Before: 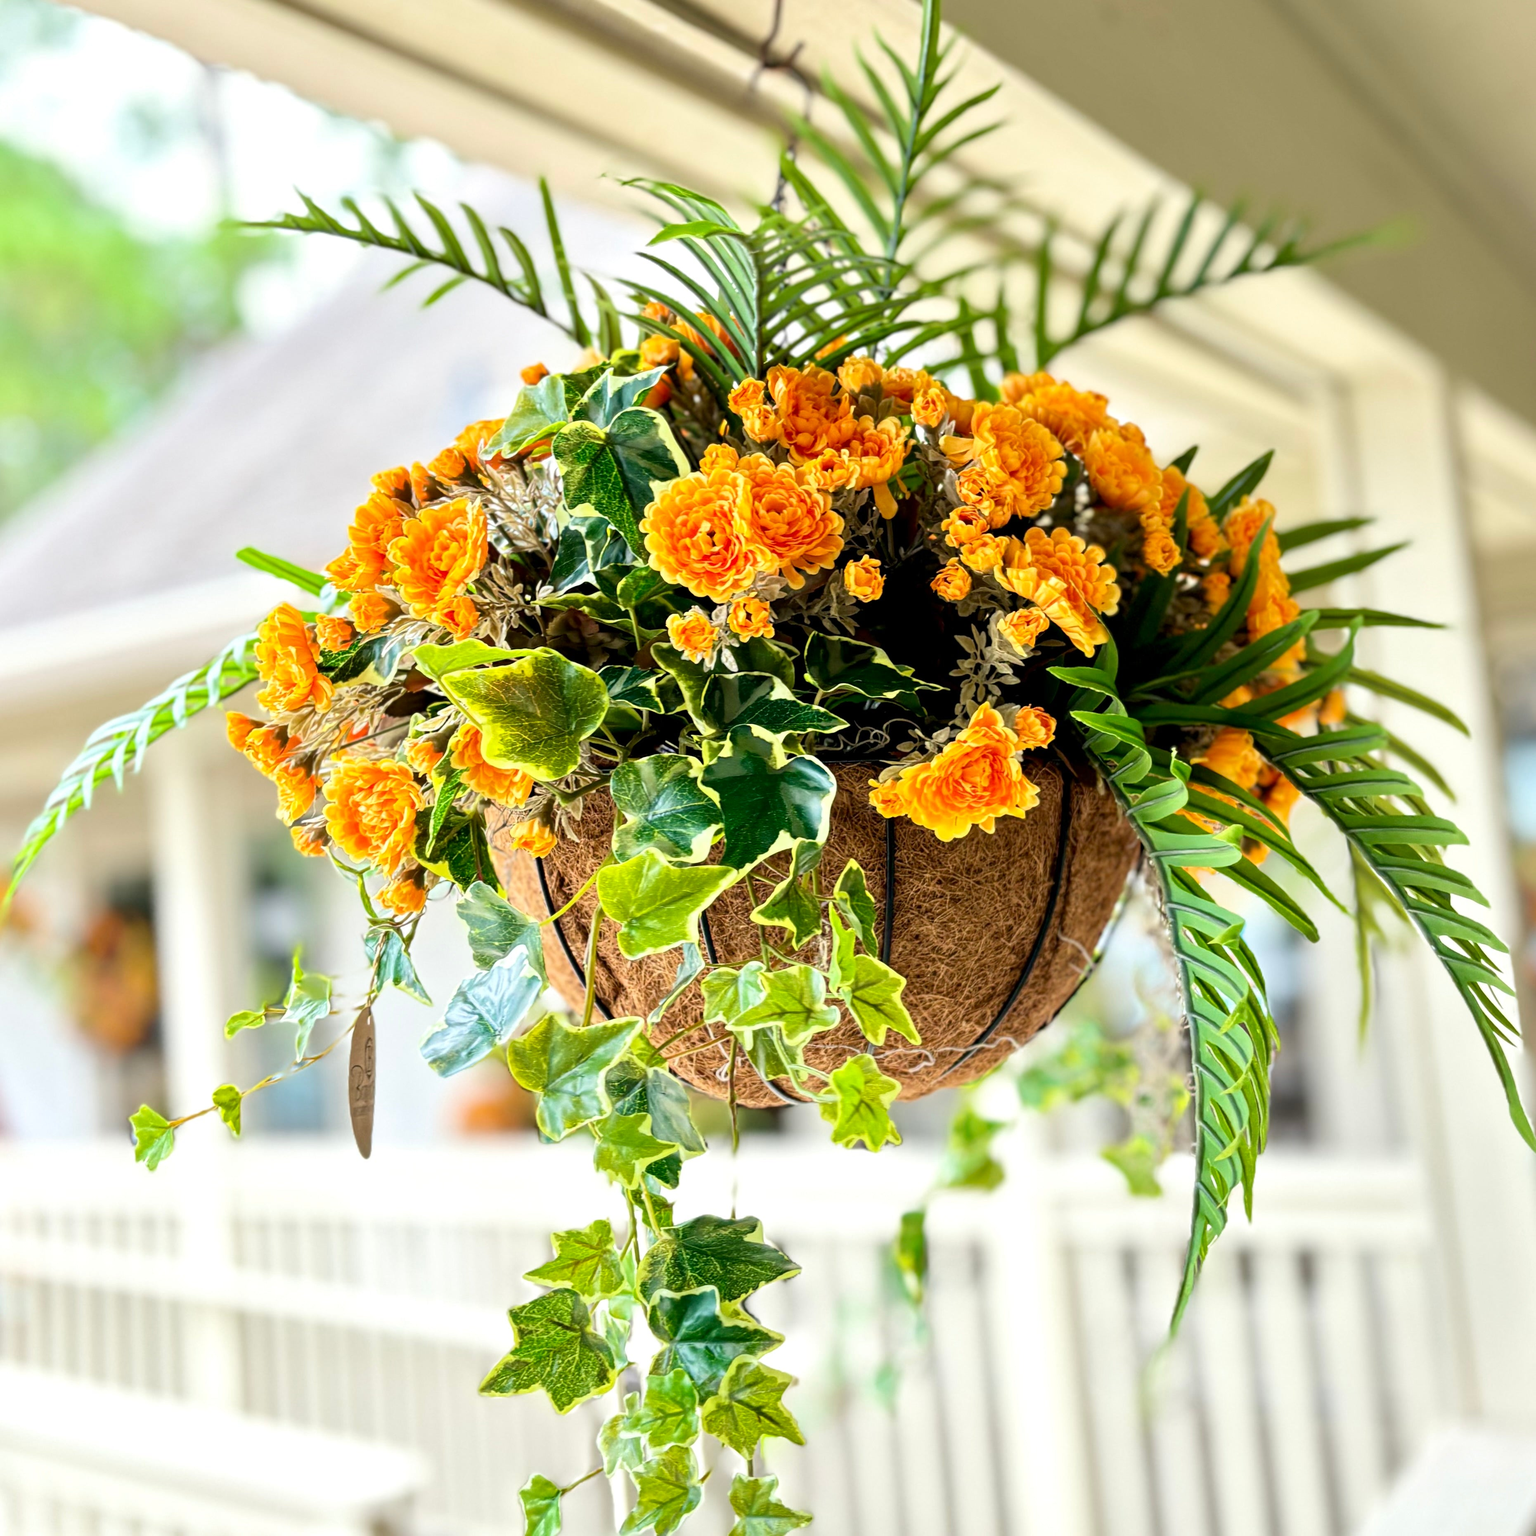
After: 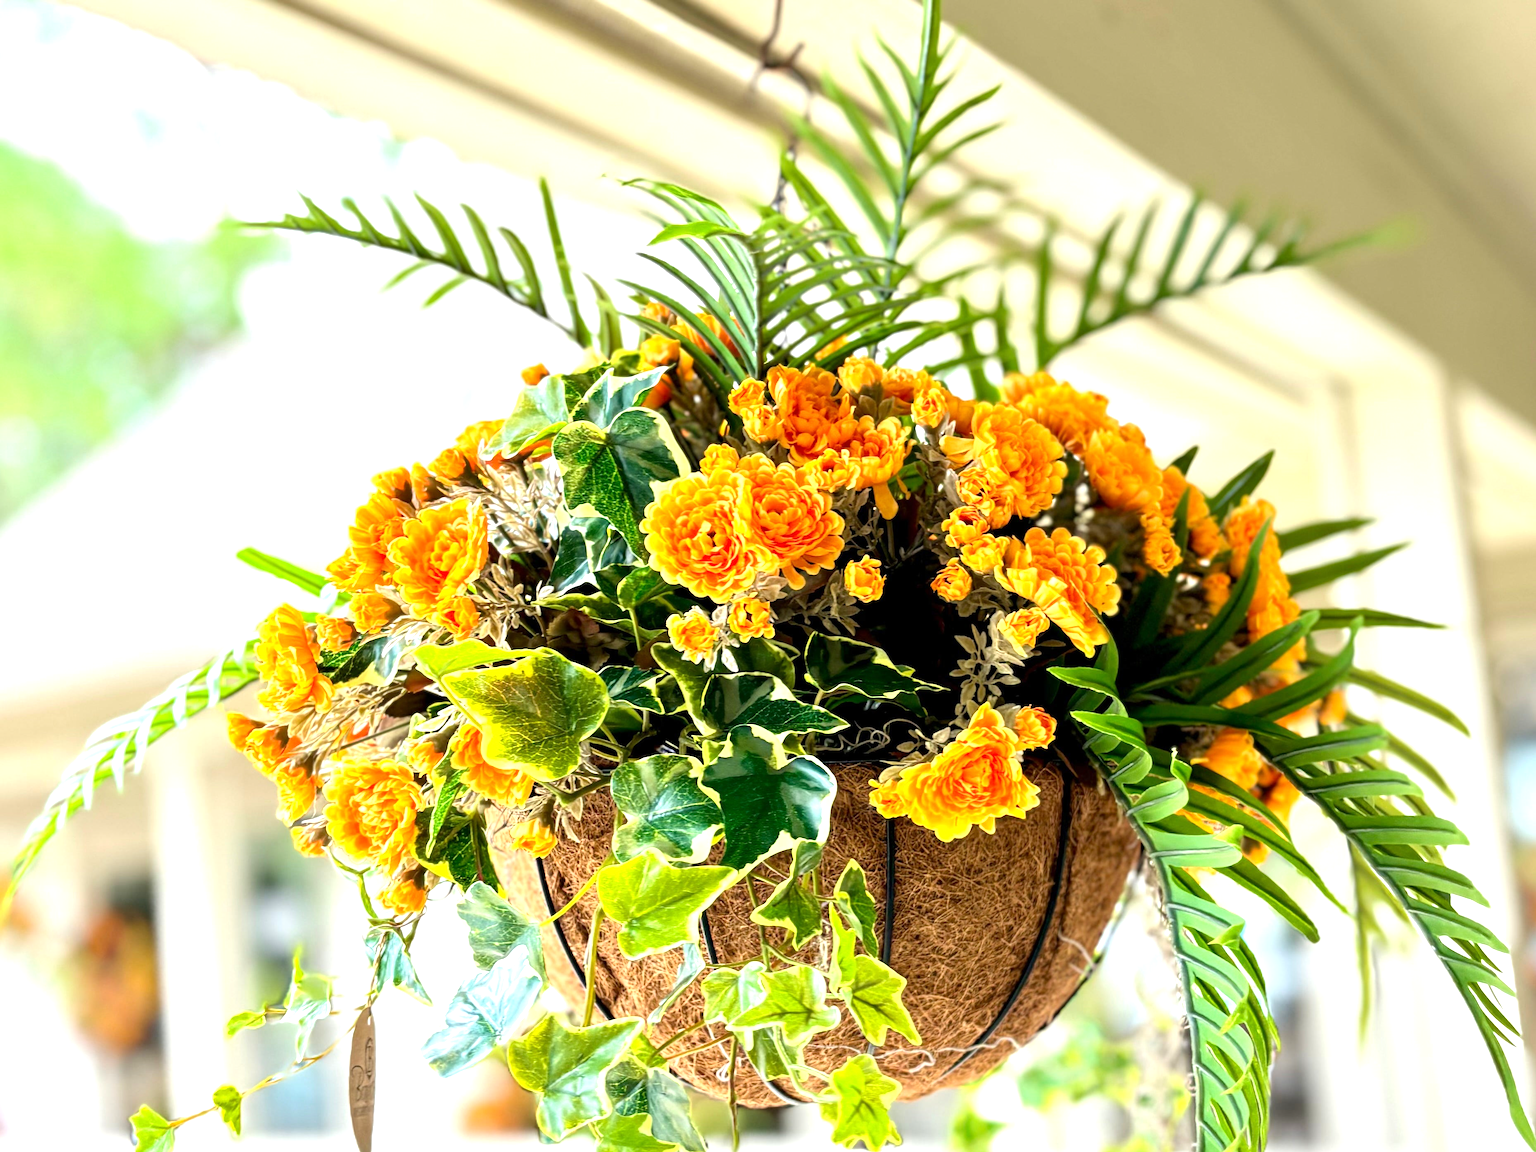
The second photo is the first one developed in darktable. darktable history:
crop: bottom 24.988%
exposure: exposure 0.602 EV, compensate highlight preservation false
